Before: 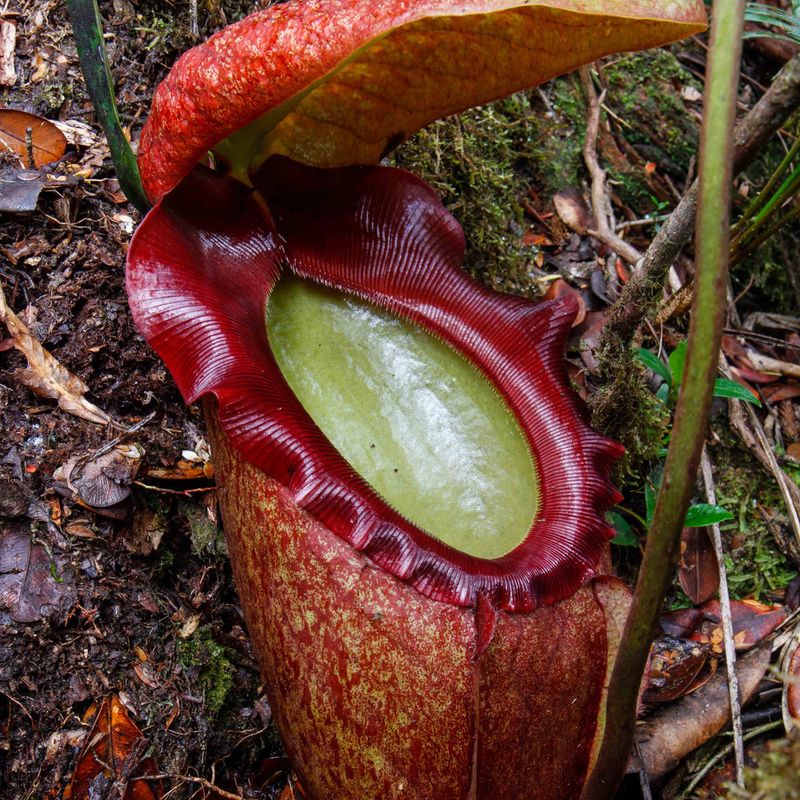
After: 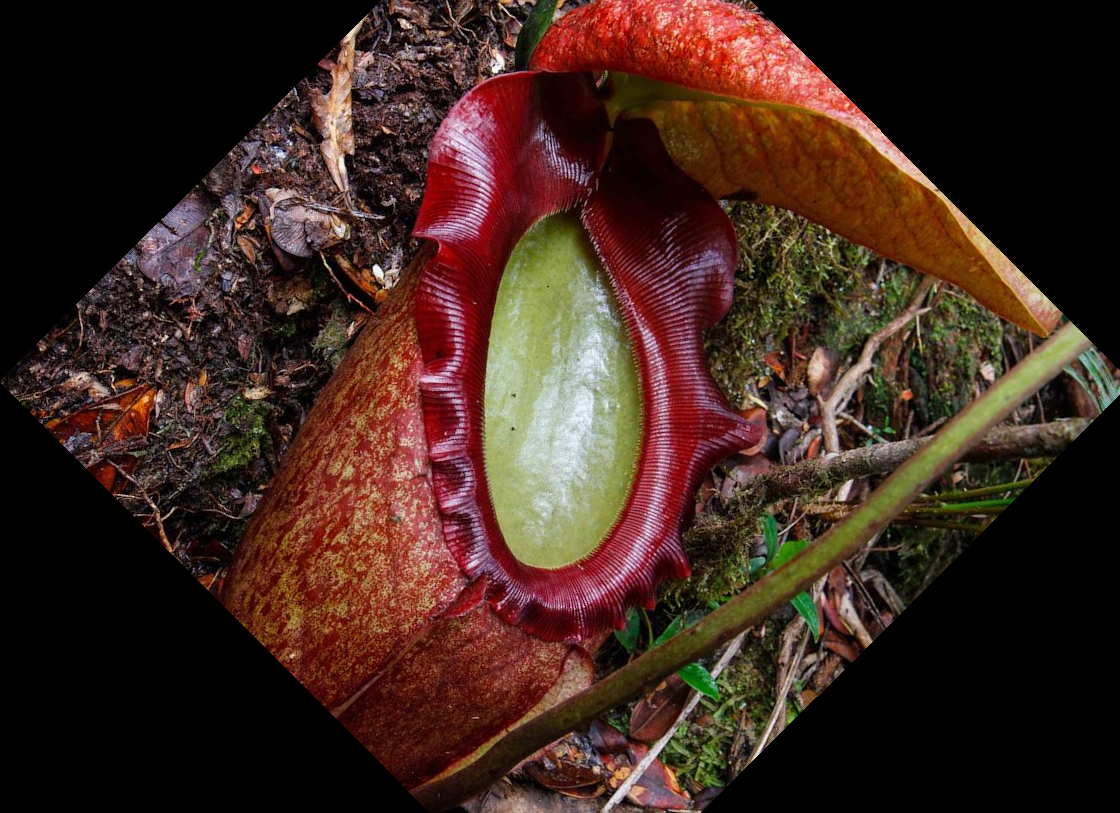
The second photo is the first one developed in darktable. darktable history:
crop and rotate: angle -45.07°, top 16.319%, right 0.918%, bottom 11.75%
